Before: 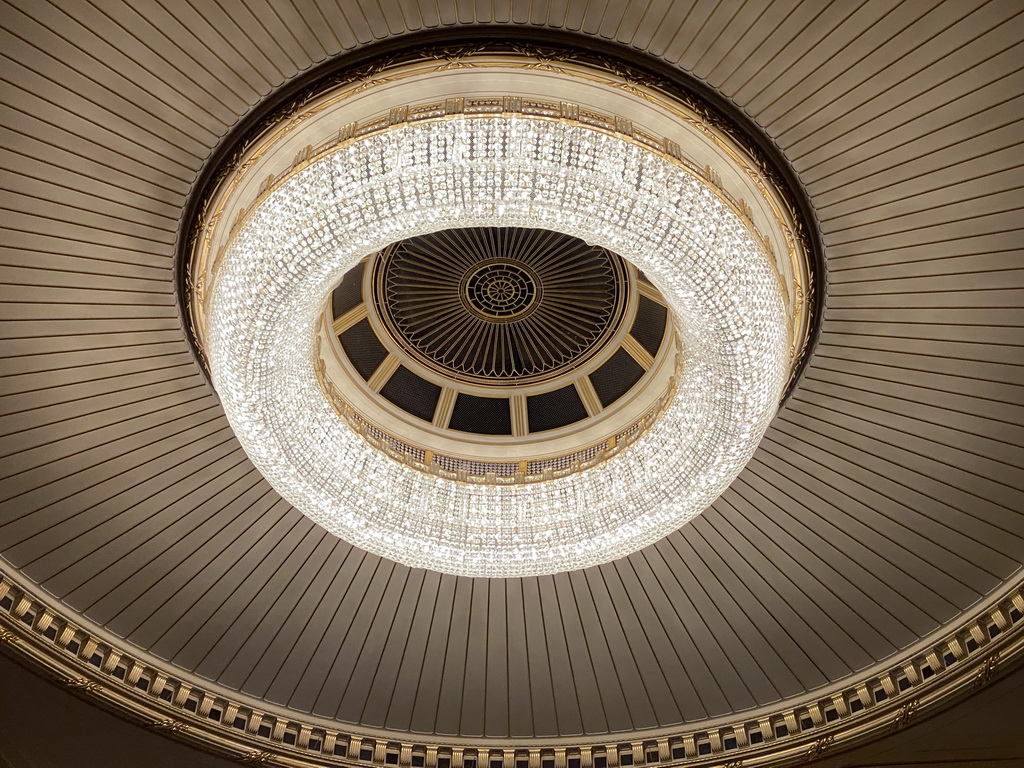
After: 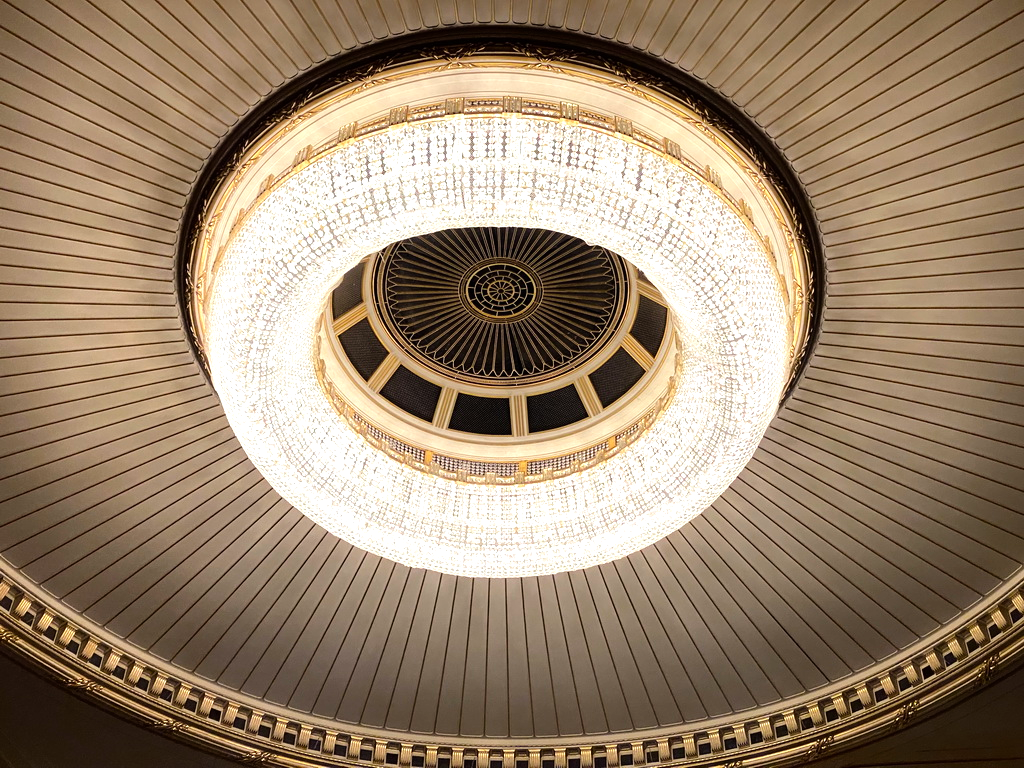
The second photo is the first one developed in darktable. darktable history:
tone equalizer: -8 EV -0.733 EV, -7 EV -0.685 EV, -6 EV -0.571 EV, -5 EV -0.422 EV, -3 EV 0.376 EV, -2 EV 0.6 EV, -1 EV 0.675 EV, +0 EV 0.773 EV, smoothing 1
